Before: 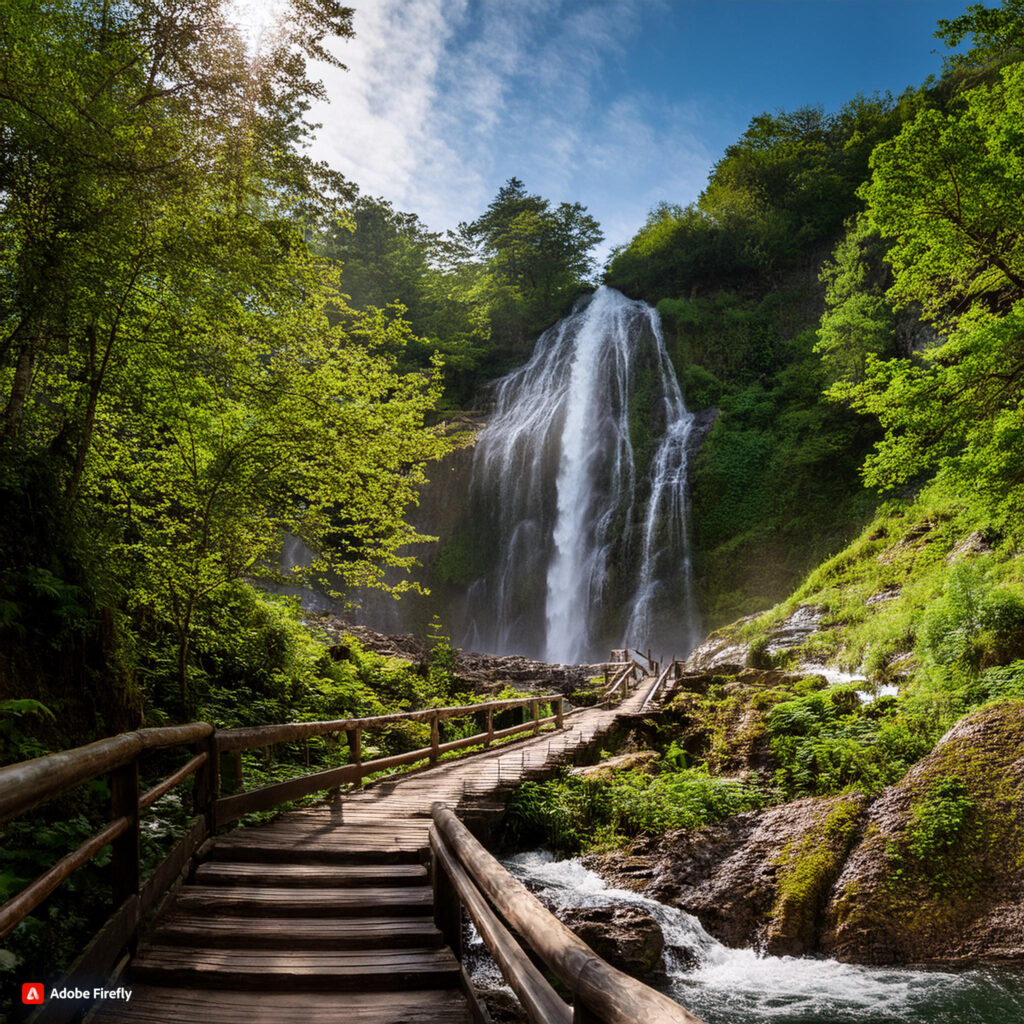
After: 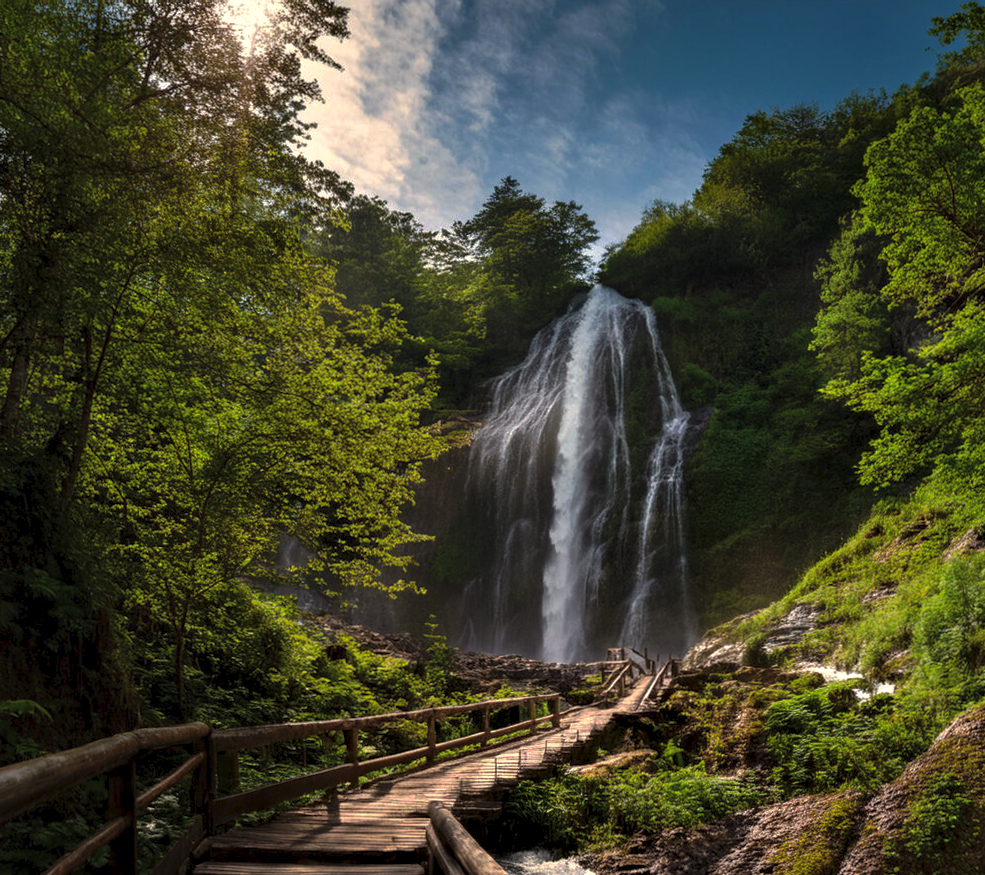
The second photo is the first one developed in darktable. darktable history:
crop and rotate: angle 0.2°, left 0.275%, right 3.127%, bottom 14.18%
contrast equalizer: octaves 7, y [[0.6 ×6], [0.55 ×6], [0 ×6], [0 ×6], [0 ×6]], mix 0.3
tone curve: curves: ch0 [(0, 0) (0.003, 0.029) (0.011, 0.034) (0.025, 0.044) (0.044, 0.057) (0.069, 0.07) (0.1, 0.084) (0.136, 0.104) (0.177, 0.127) (0.224, 0.156) (0.277, 0.192) (0.335, 0.236) (0.399, 0.284) (0.468, 0.339) (0.543, 0.393) (0.623, 0.454) (0.709, 0.541) (0.801, 0.65) (0.898, 0.766) (1, 1)], preserve colors none
white balance: red 1.045, blue 0.932
